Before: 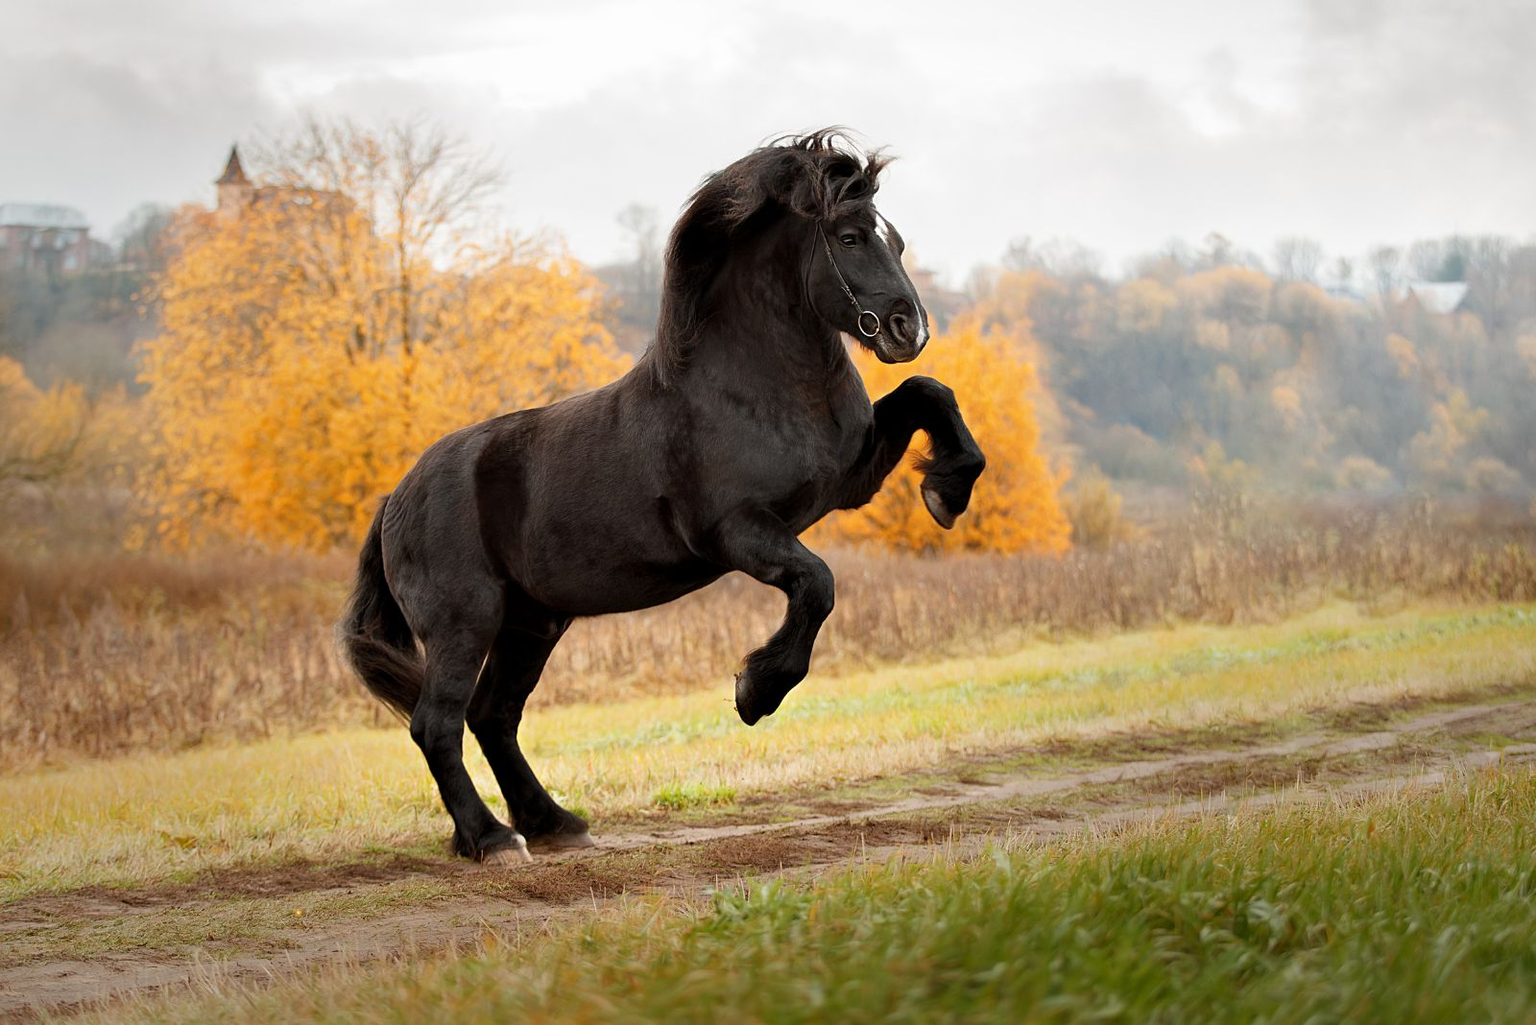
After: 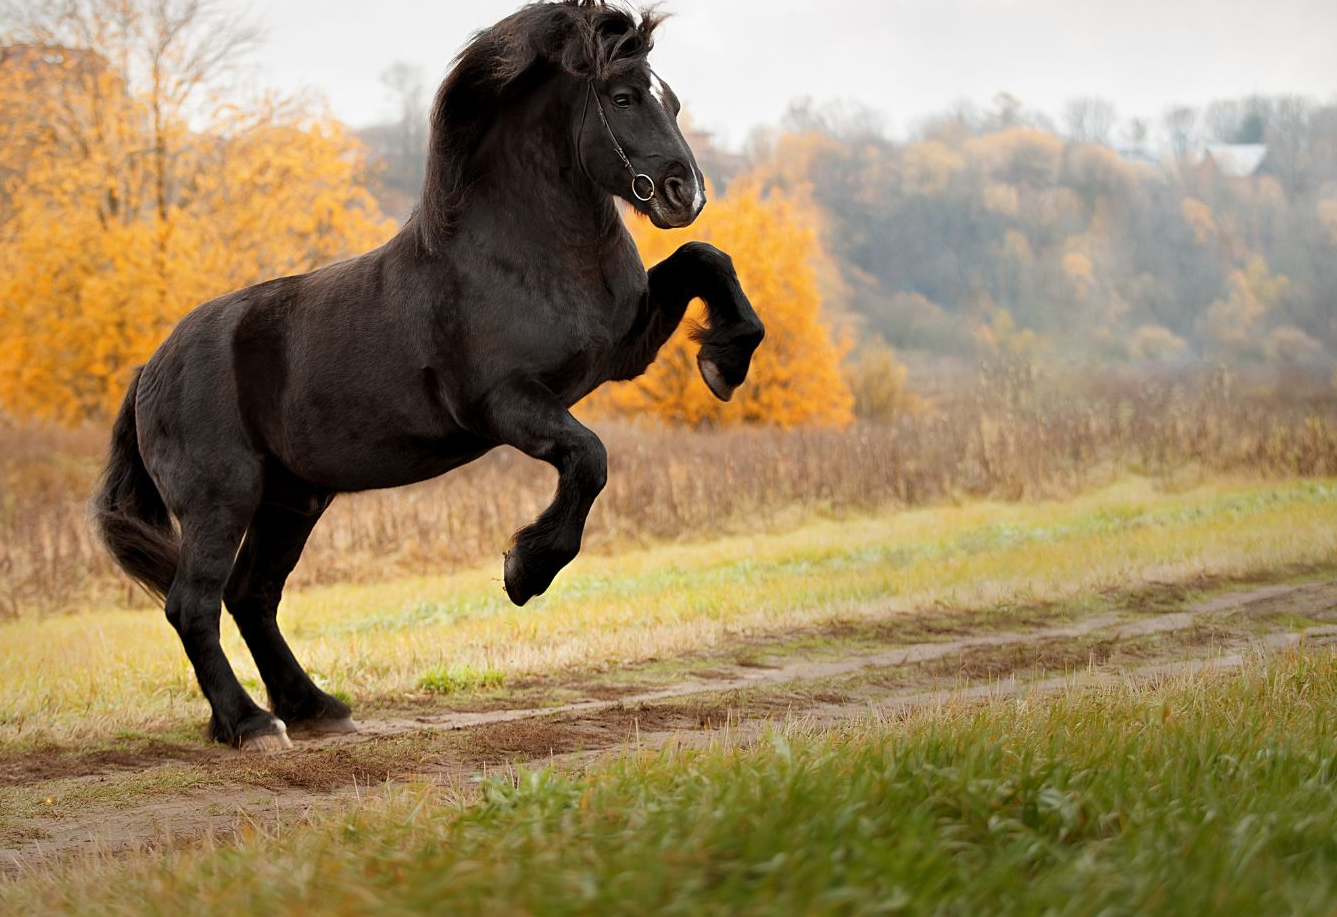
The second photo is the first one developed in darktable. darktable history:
crop: left 16.432%, top 14.123%
